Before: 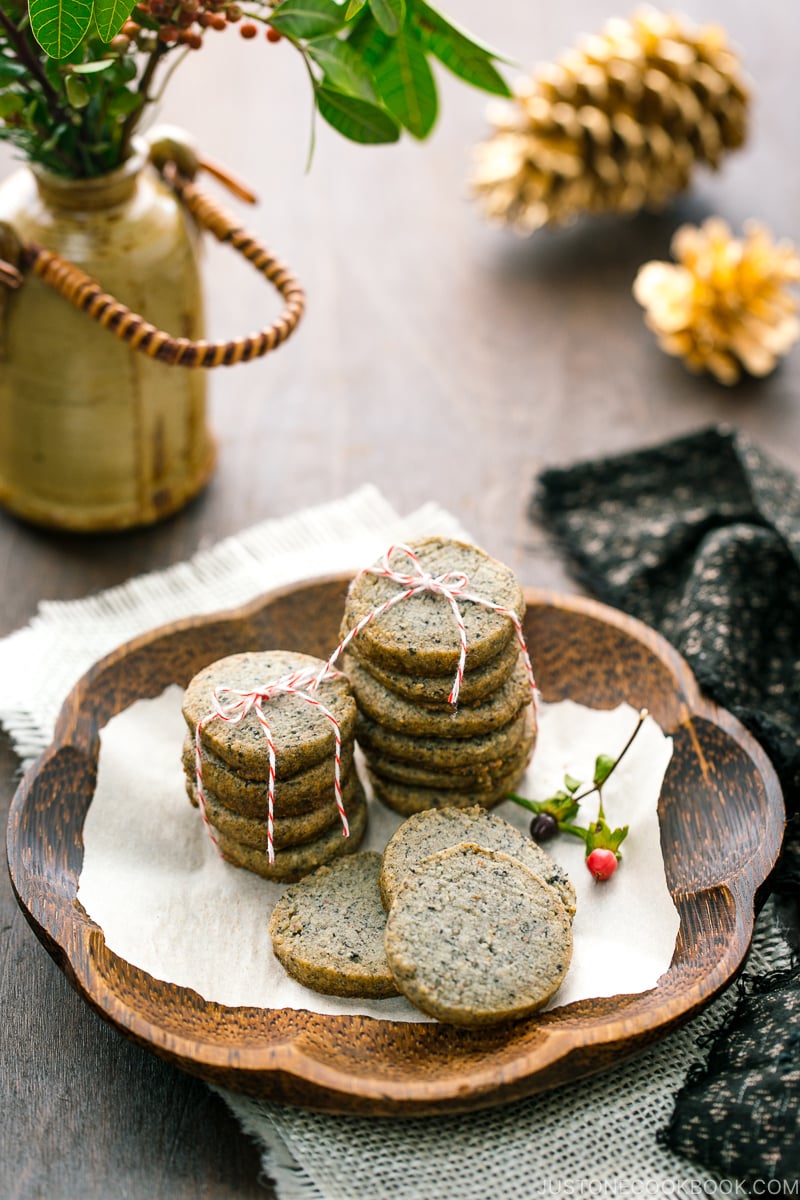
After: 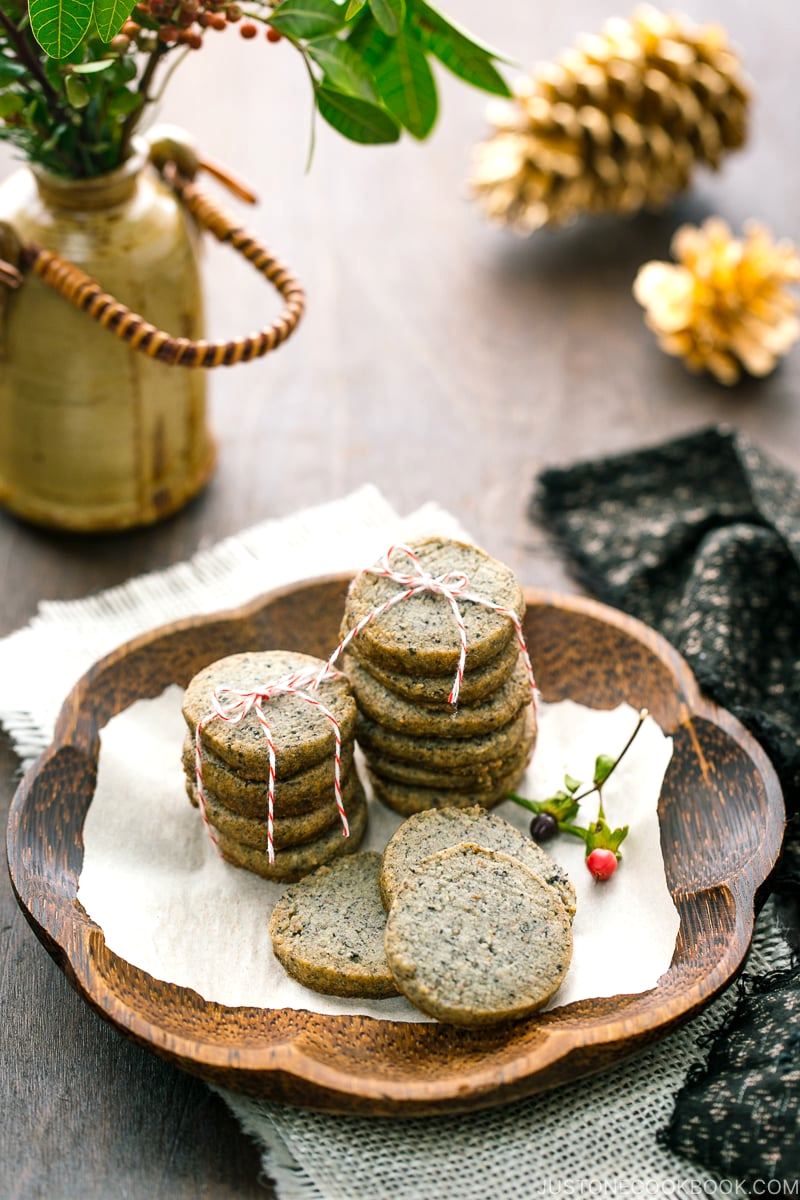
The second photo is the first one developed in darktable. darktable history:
exposure: exposure 0.128 EV, compensate highlight preservation false
shadows and highlights: radius 127.32, shadows 30.54, highlights -30.76, low approximation 0.01, soften with gaussian
